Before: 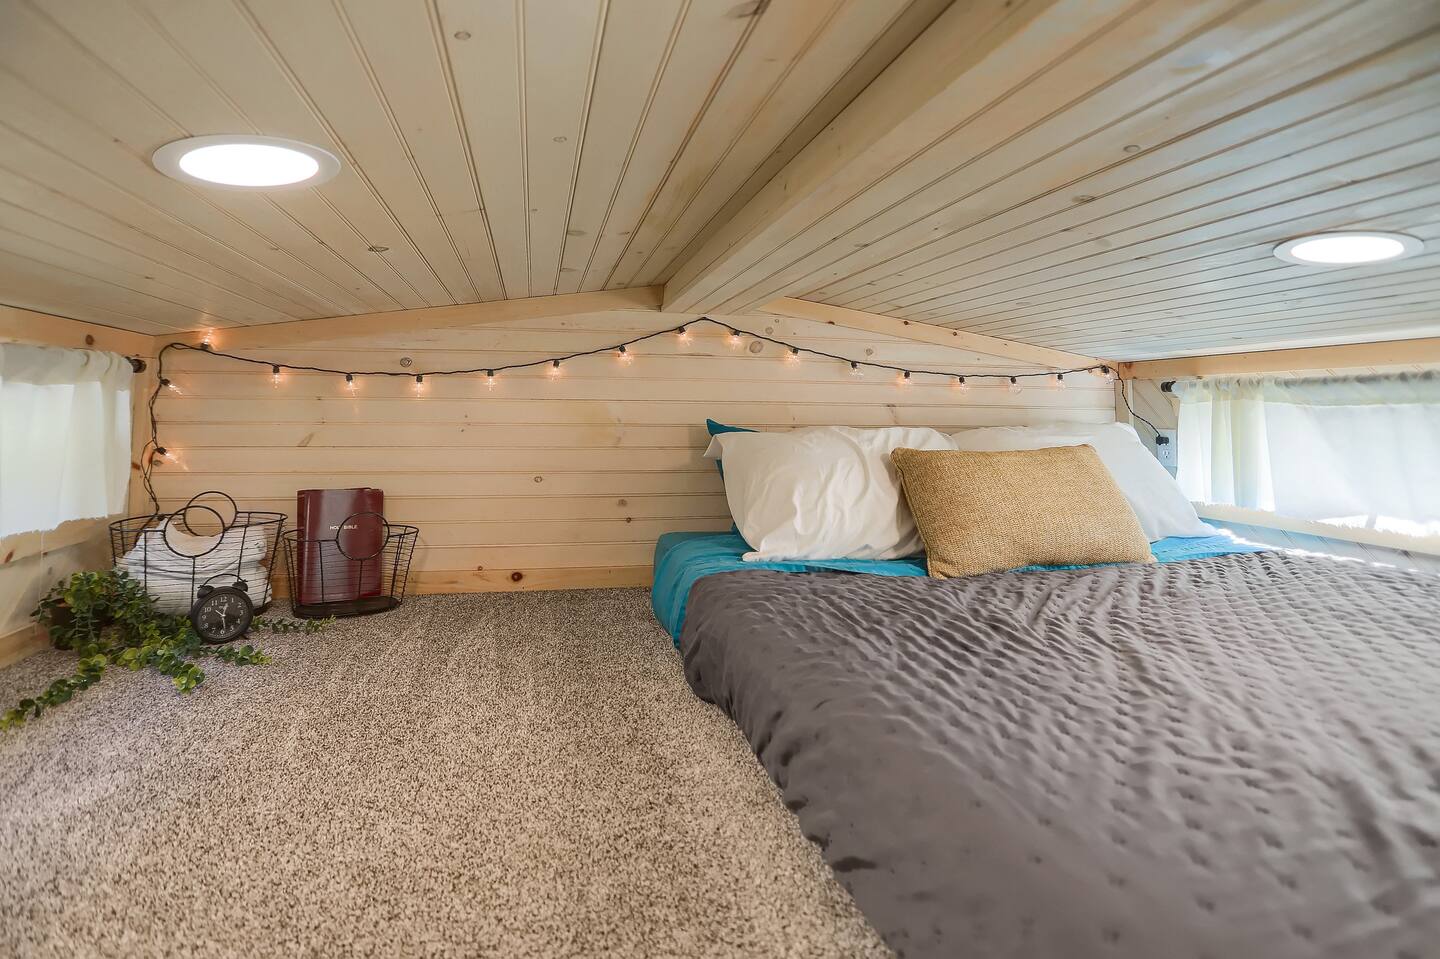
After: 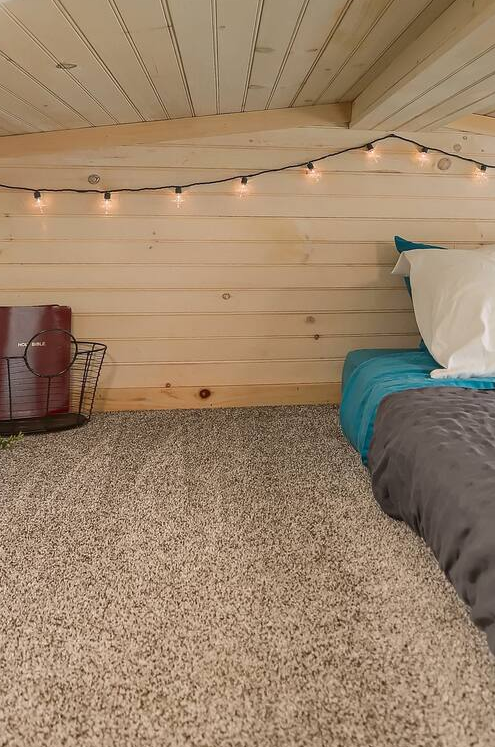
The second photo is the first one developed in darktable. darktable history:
crop and rotate: left 21.67%, top 19.104%, right 43.908%, bottom 2.993%
